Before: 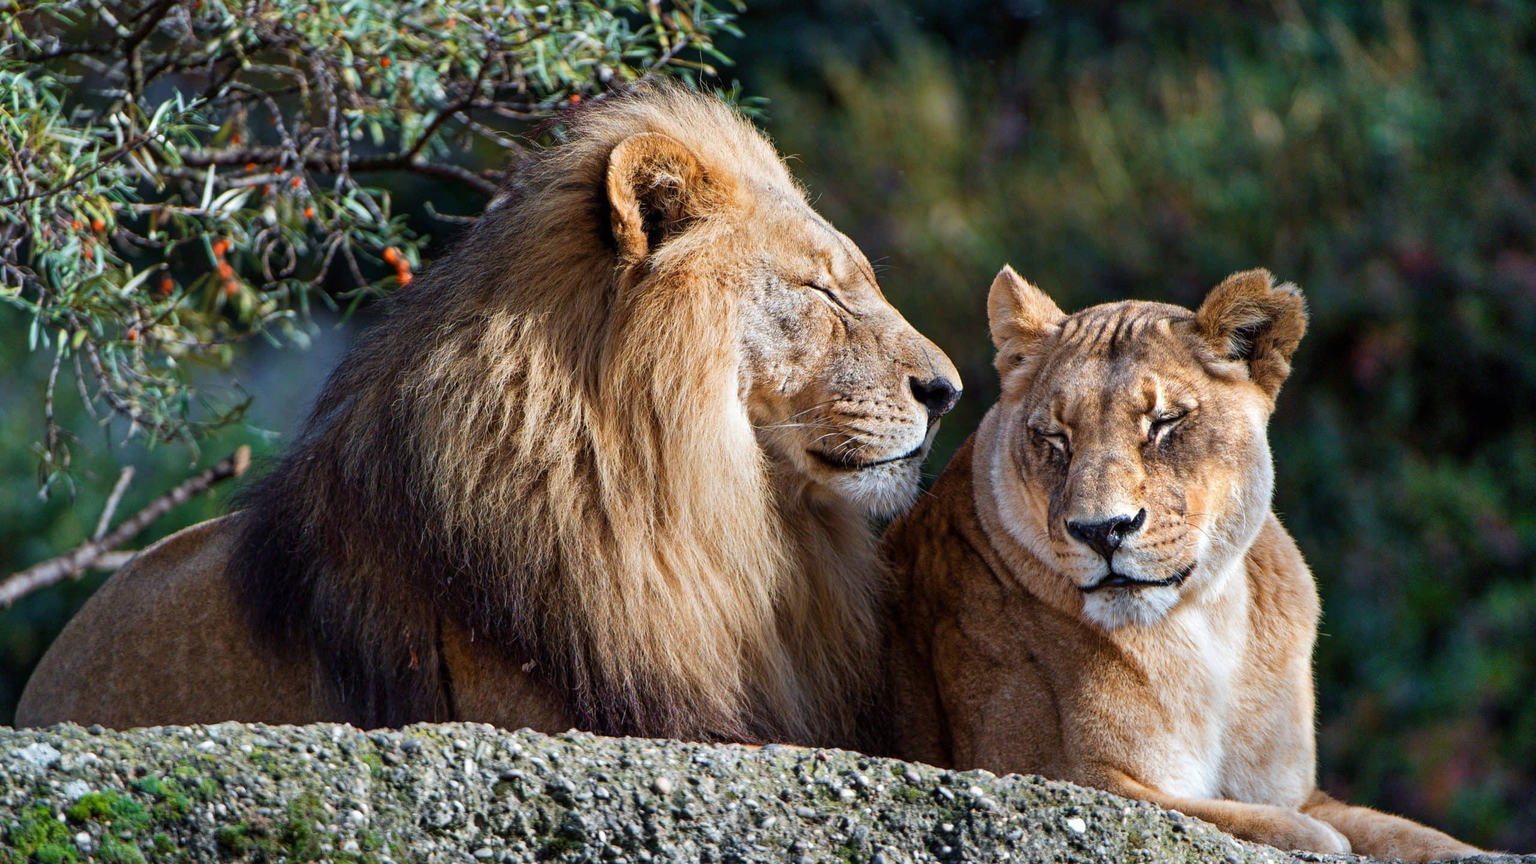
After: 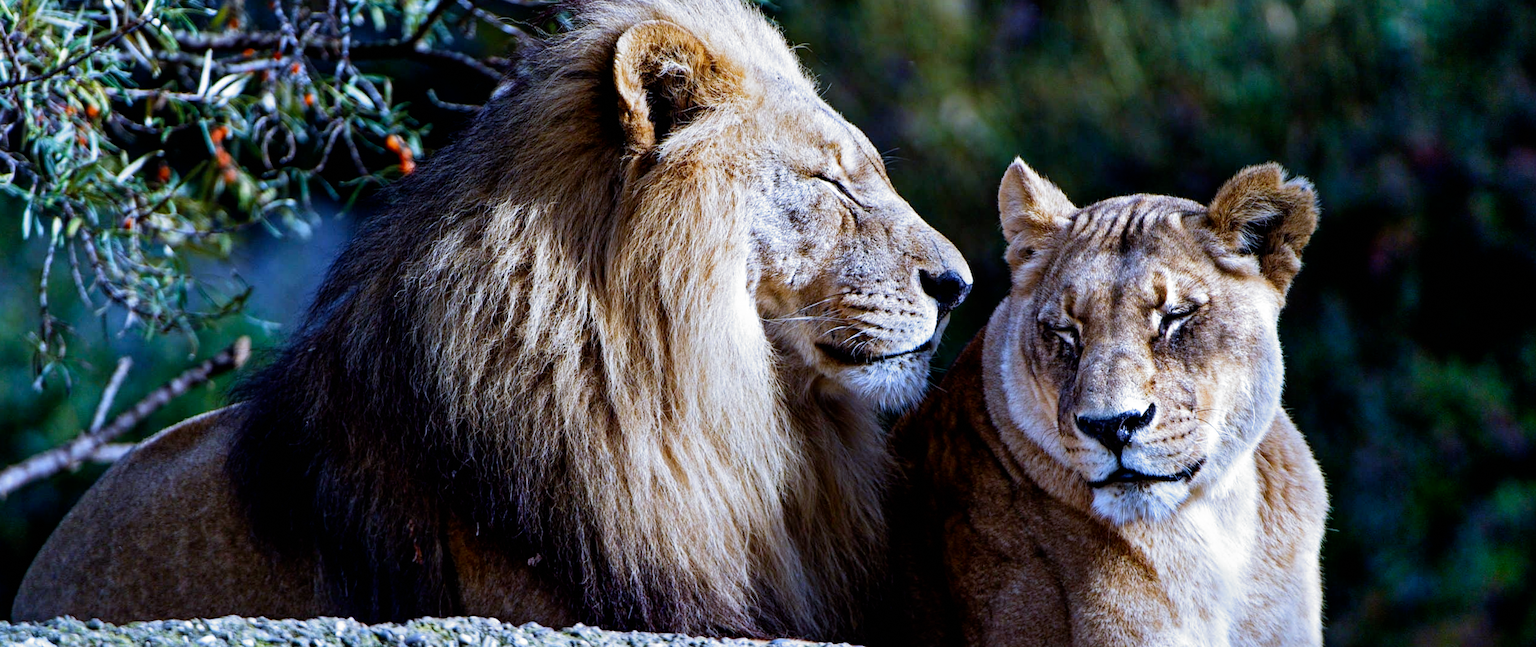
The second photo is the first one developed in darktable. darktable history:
rotate and perspective: rotation 0.174°, lens shift (vertical) 0.013, lens shift (horizontal) 0.019, shear 0.001, automatic cropping original format, crop left 0.007, crop right 0.991, crop top 0.016, crop bottom 0.997
crop and rotate: top 12.5%, bottom 12.5%
filmic rgb: black relative exposure -8.2 EV, white relative exposure 2.2 EV, threshold 3 EV, hardness 7.11, latitude 75%, contrast 1.325, highlights saturation mix -2%, shadows ↔ highlights balance 30%, preserve chrominance no, color science v5 (2021), contrast in shadows safe, contrast in highlights safe, enable highlight reconstruction true
white balance: red 0.871, blue 1.249
grain: coarseness 0.81 ISO, strength 1.34%, mid-tones bias 0%
